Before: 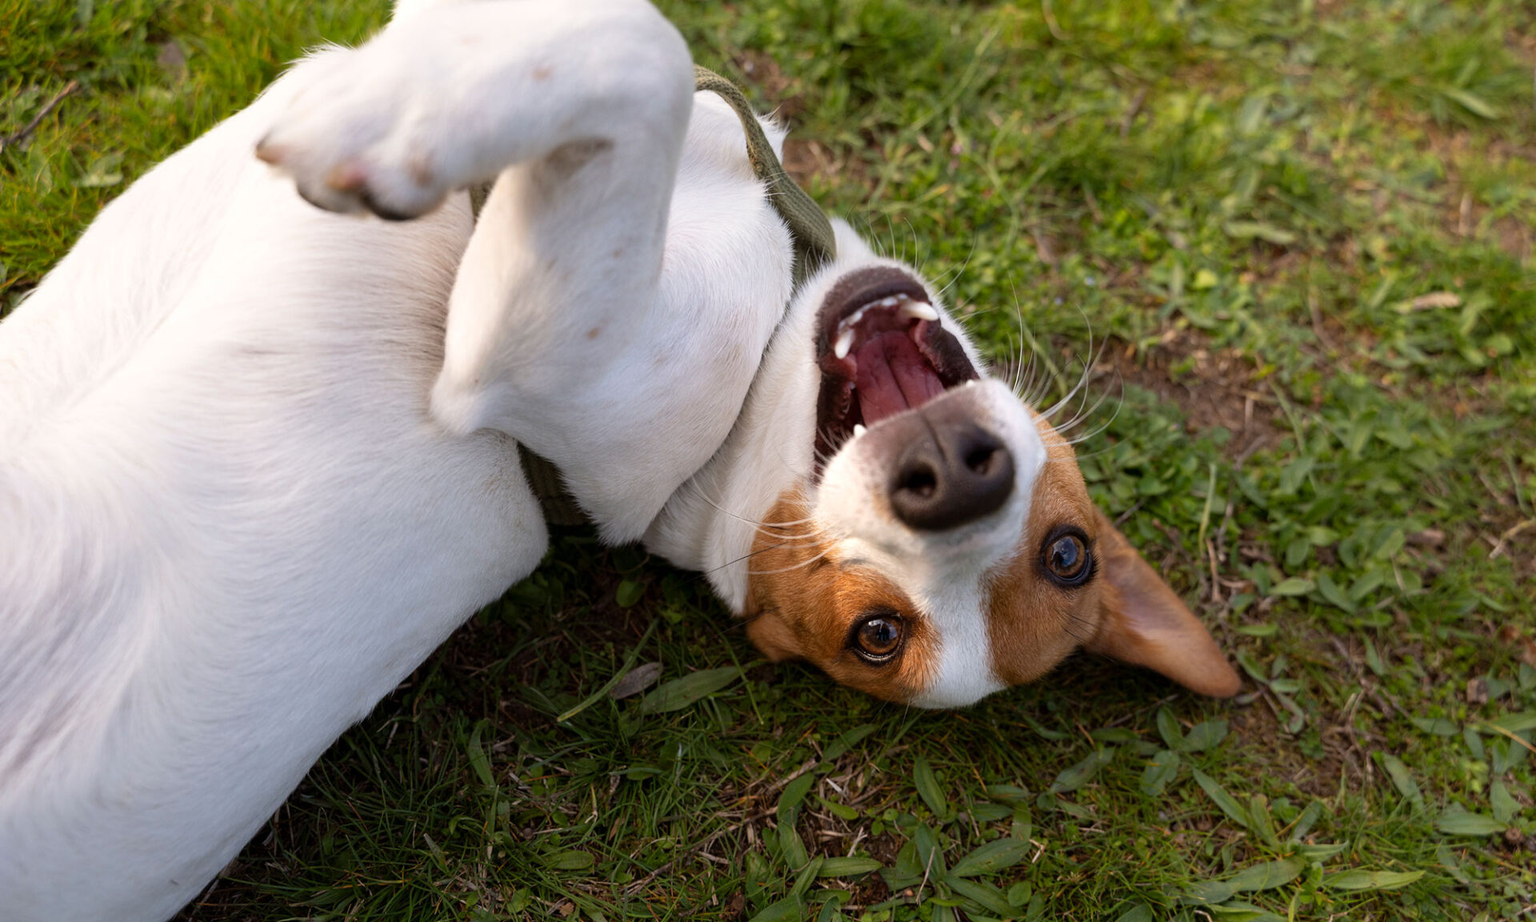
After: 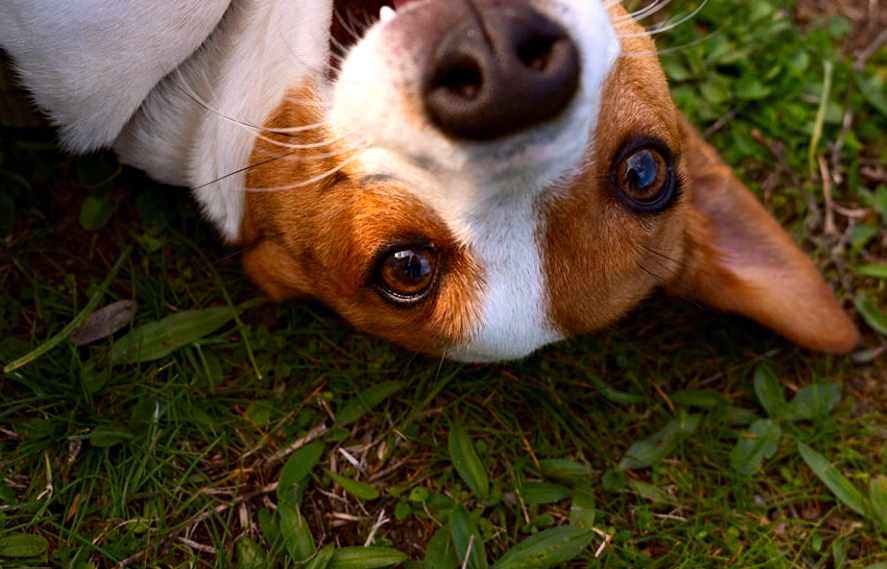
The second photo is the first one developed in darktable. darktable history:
crop: left 35.976%, top 45.819%, right 18.162%, bottom 5.807%
haze removal: compatibility mode true, adaptive false
white balance: red 1.009, blue 1.027
contrast brightness saturation: contrast 0.18, saturation 0.3
levels: levels [0, 0.492, 0.984]
rotate and perspective: rotation 0.8°, automatic cropping off
